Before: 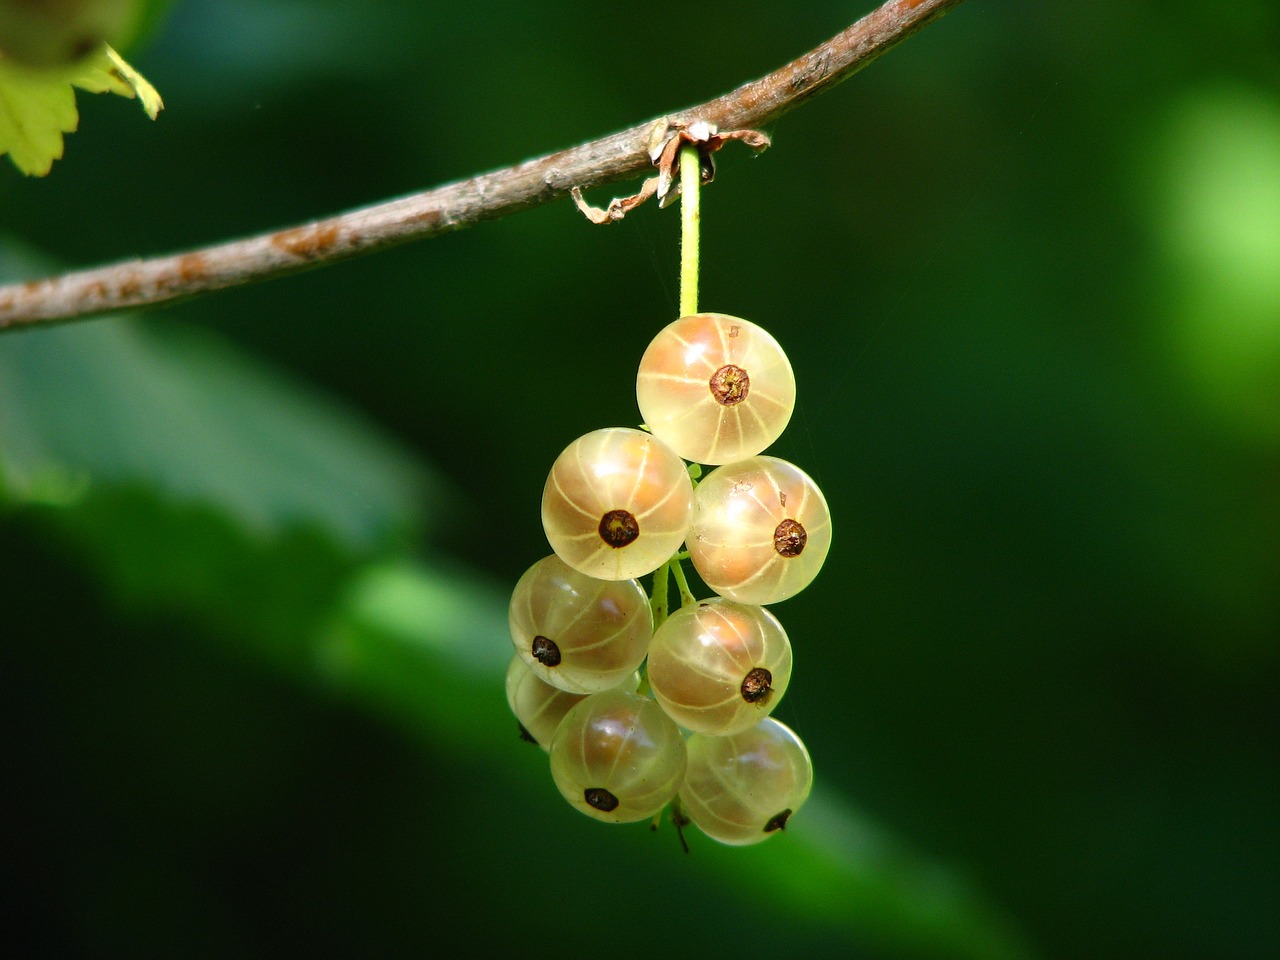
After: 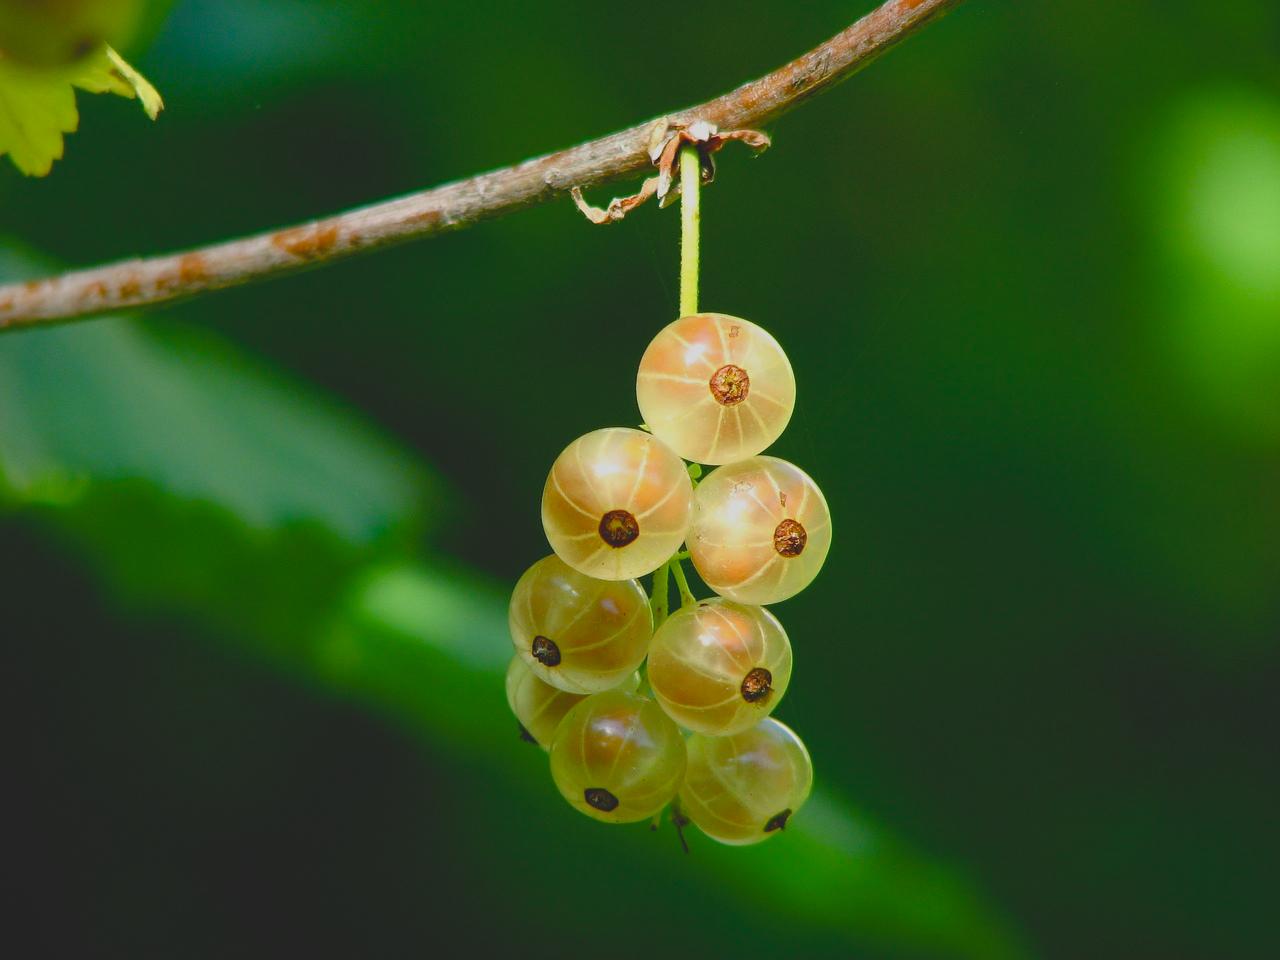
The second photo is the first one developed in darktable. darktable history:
color balance rgb: power › hue 61.73°, global offset › luminance -0.303%, global offset › hue 259.37°, perceptual saturation grading › global saturation 20%, perceptual saturation grading › highlights -24.895%, perceptual saturation grading › shadows 24.419%
contrast brightness saturation: contrast -0.279
